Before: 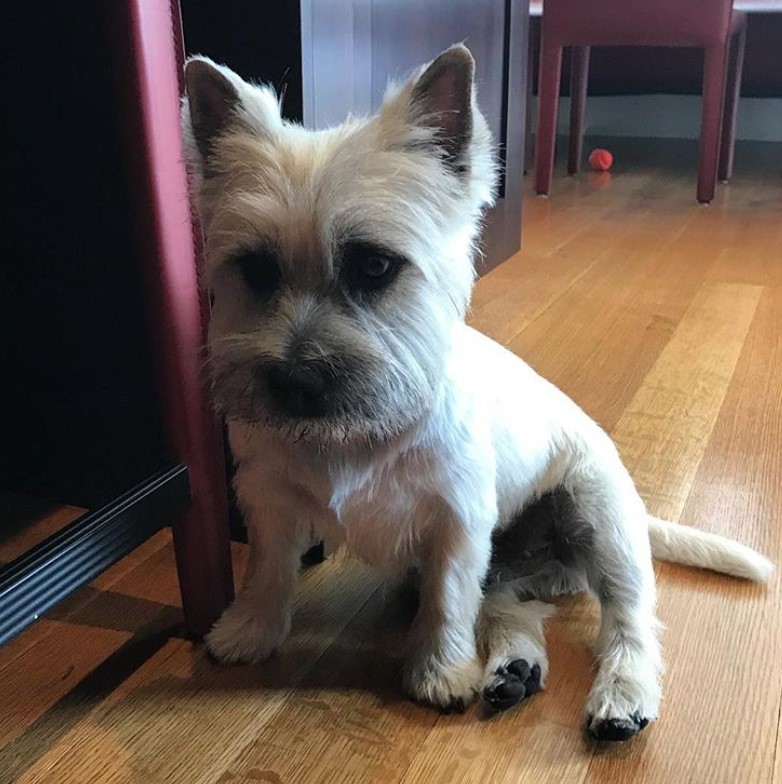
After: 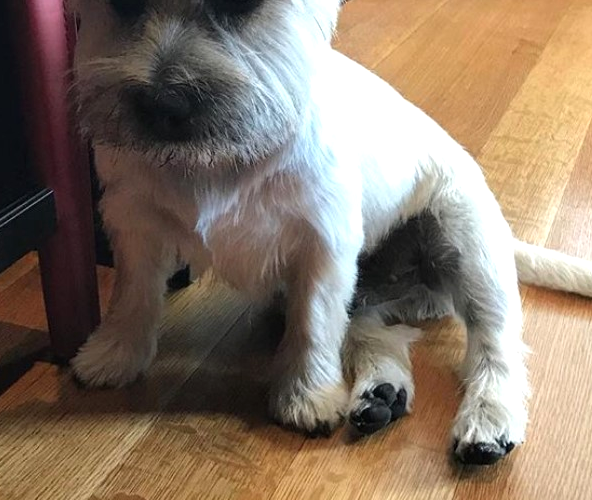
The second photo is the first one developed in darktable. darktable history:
crop and rotate: left 17.259%, top 35.246%, right 6.967%, bottom 0.903%
exposure: exposure 0.296 EV, compensate highlight preservation false
